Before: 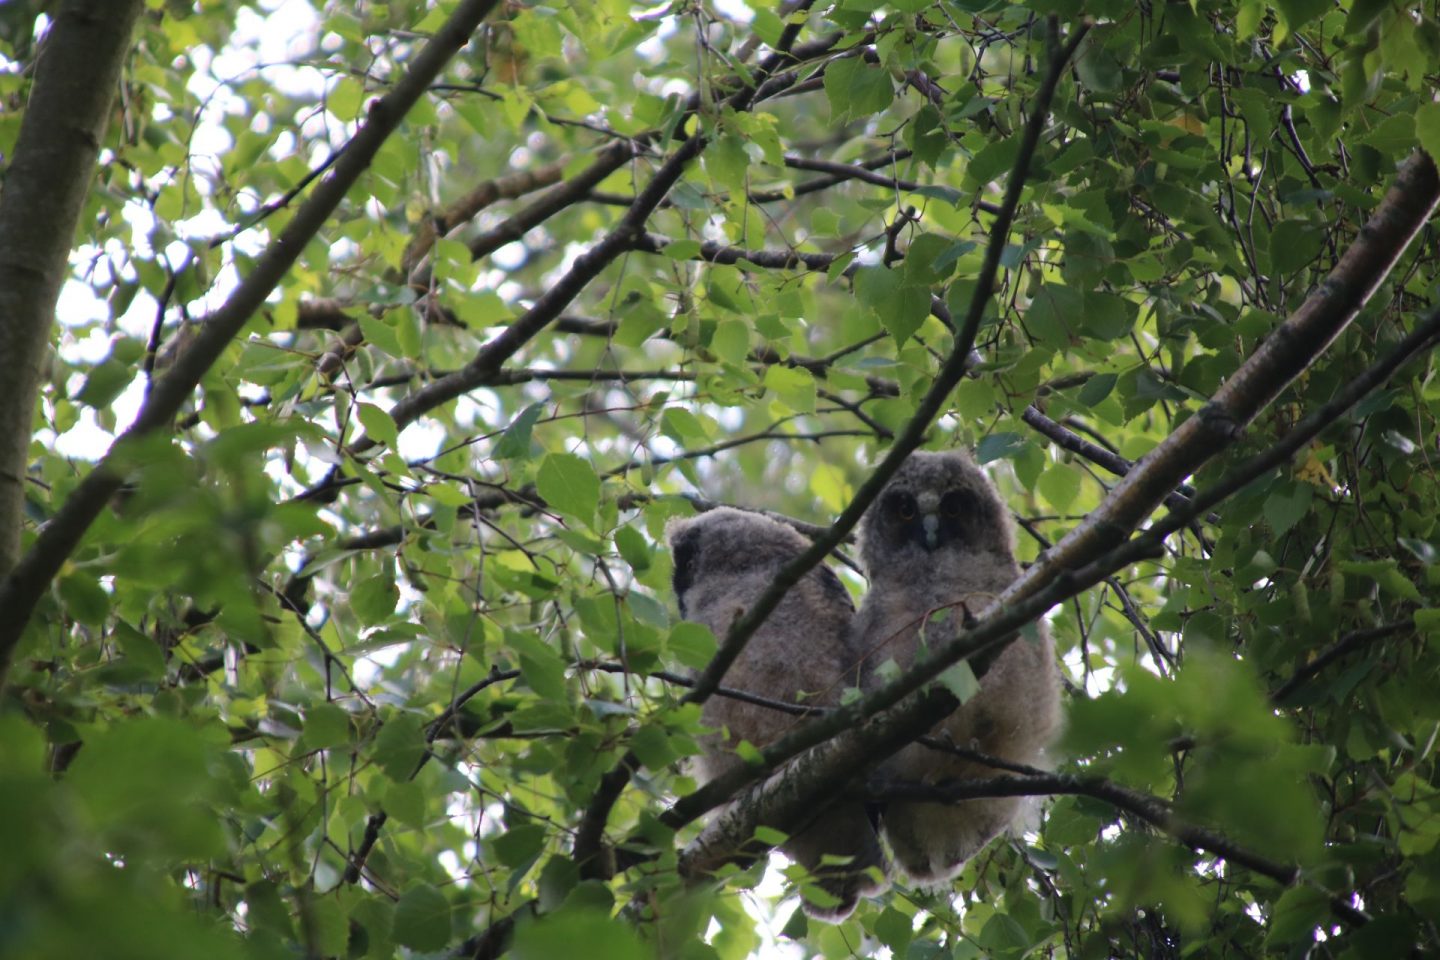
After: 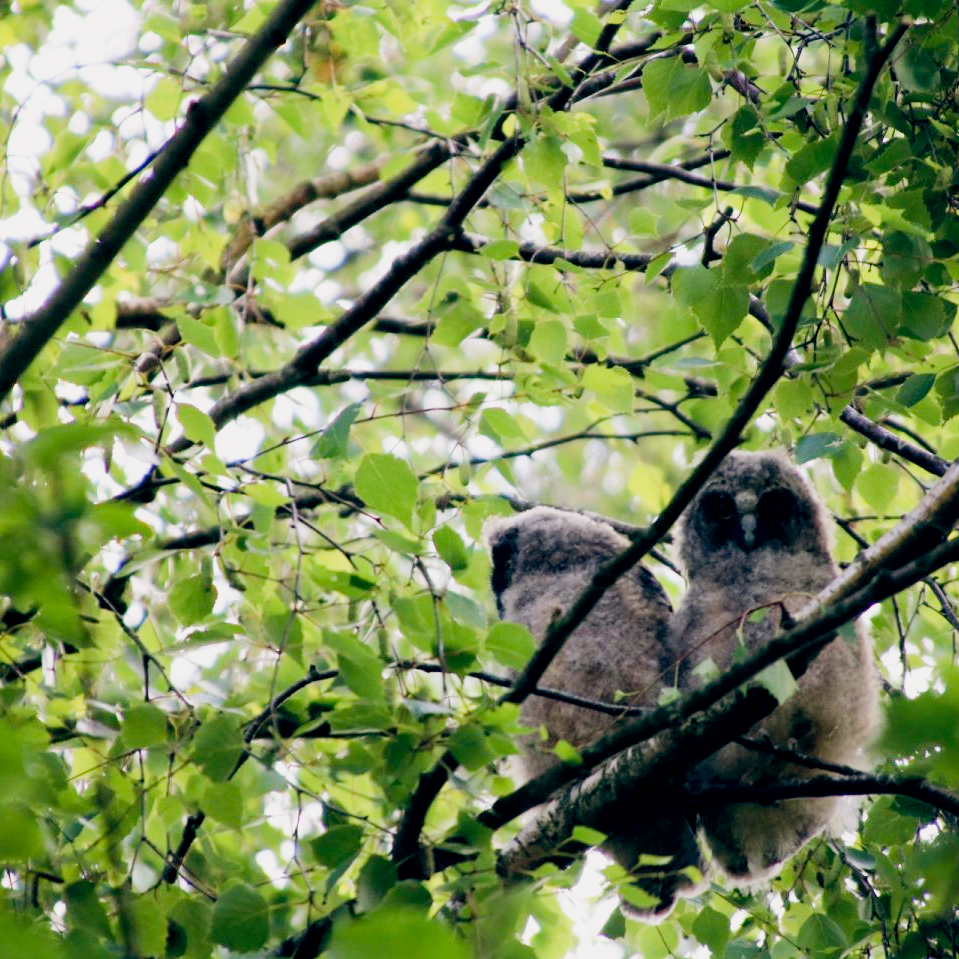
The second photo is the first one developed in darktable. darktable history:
white balance: emerald 1
color balance: lift [0.975, 0.993, 1, 1.015], gamma [1.1, 1, 1, 0.945], gain [1, 1.04, 1, 0.95]
sigmoid: contrast 1.54, target black 0
exposure: black level correction 0, exposure 0.9 EV, compensate highlight preservation false
crop and rotate: left 12.673%, right 20.66%
